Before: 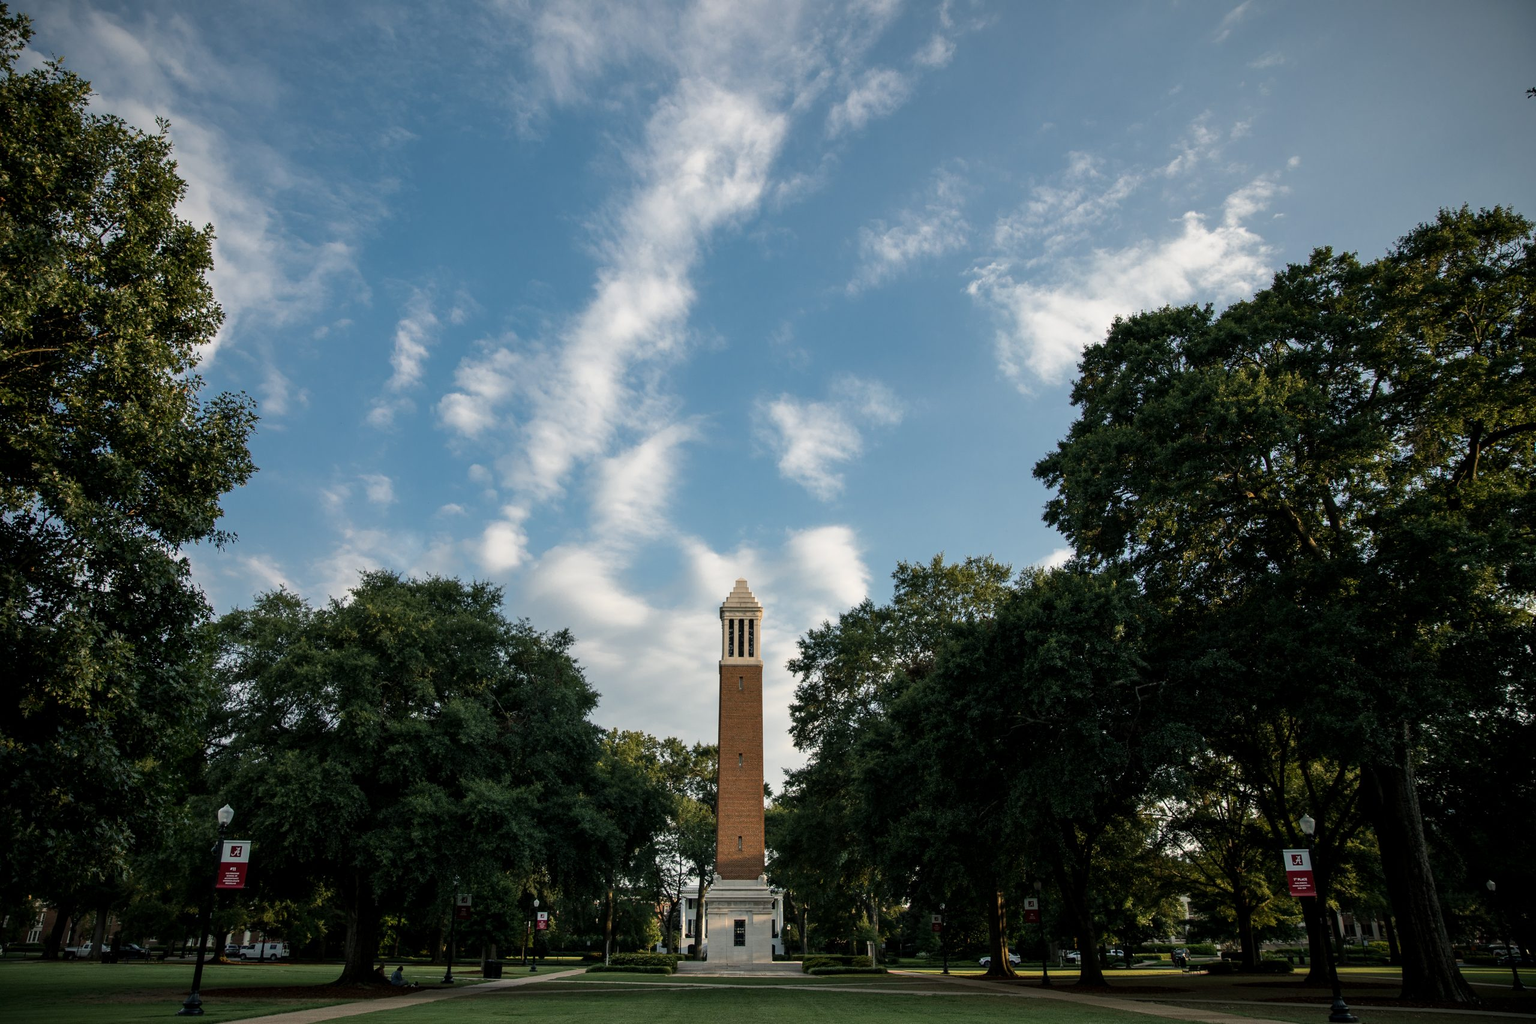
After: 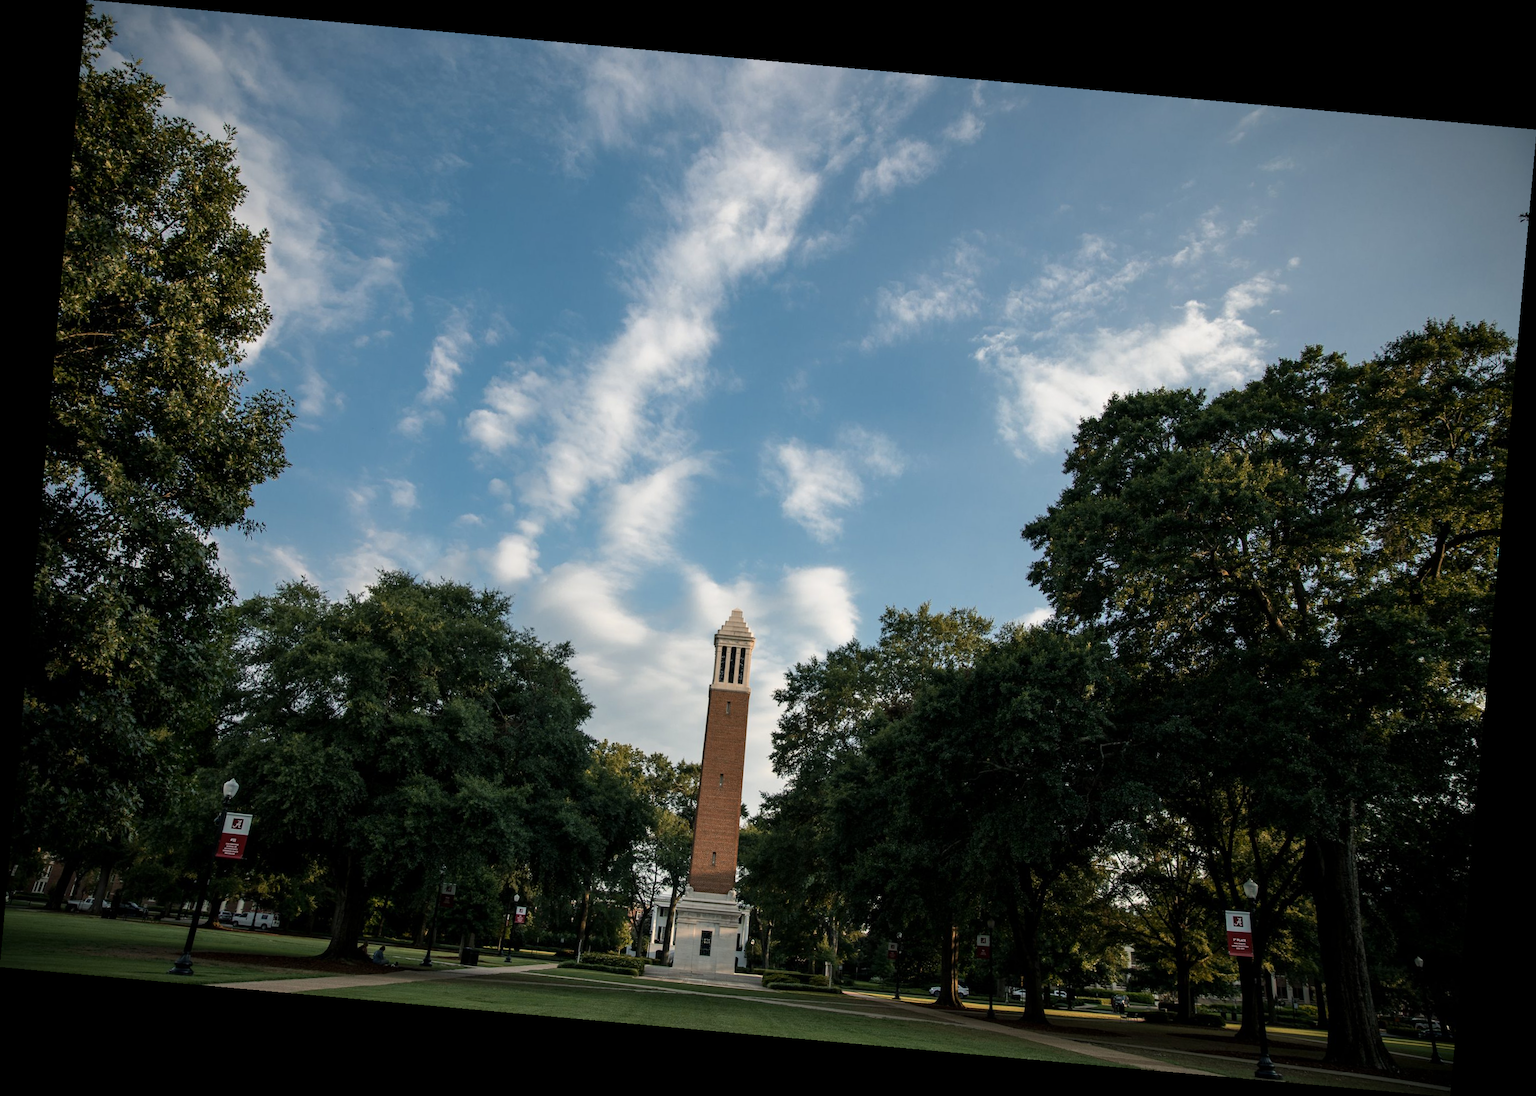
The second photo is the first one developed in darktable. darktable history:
color zones: curves: ch1 [(0, 0.455) (0.063, 0.455) (0.286, 0.495) (0.429, 0.5) (0.571, 0.5) (0.714, 0.5) (0.857, 0.5) (1, 0.455)]; ch2 [(0, 0.532) (0.063, 0.521) (0.233, 0.447) (0.429, 0.489) (0.571, 0.5) (0.714, 0.5) (0.857, 0.5) (1, 0.532)]
tone equalizer: on, module defaults
rotate and perspective: rotation 5.12°, automatic cropping off
